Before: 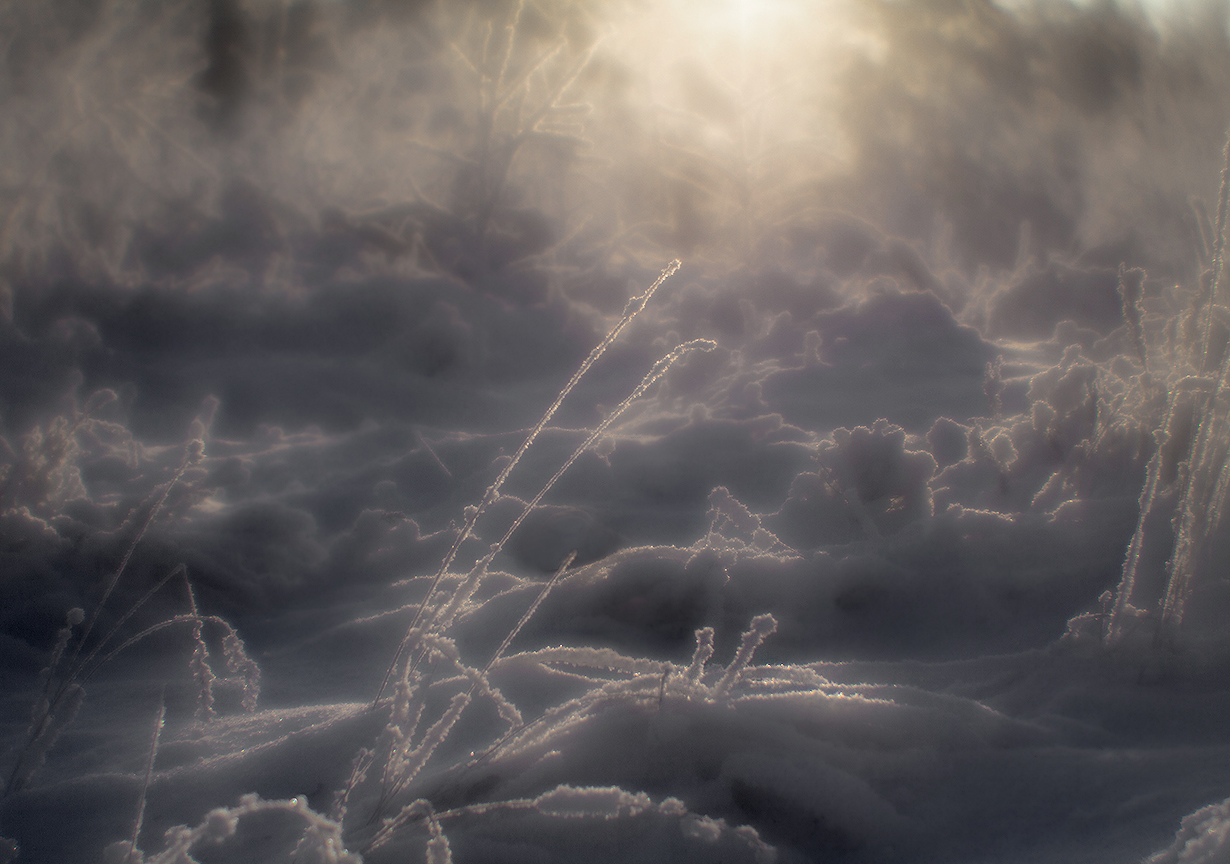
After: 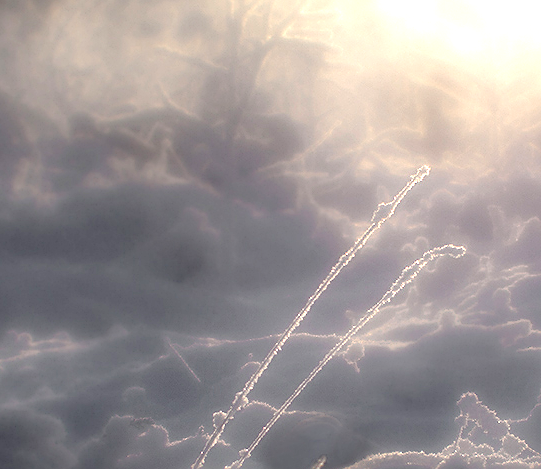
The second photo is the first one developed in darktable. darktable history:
crop: left 20.464%, top 10.914%, right 35.535%, bottom 34.731%
sharpen: on, module defaults
exposure: black level correction 0, exposure 1.101 EV, compensate highlight preservation false
